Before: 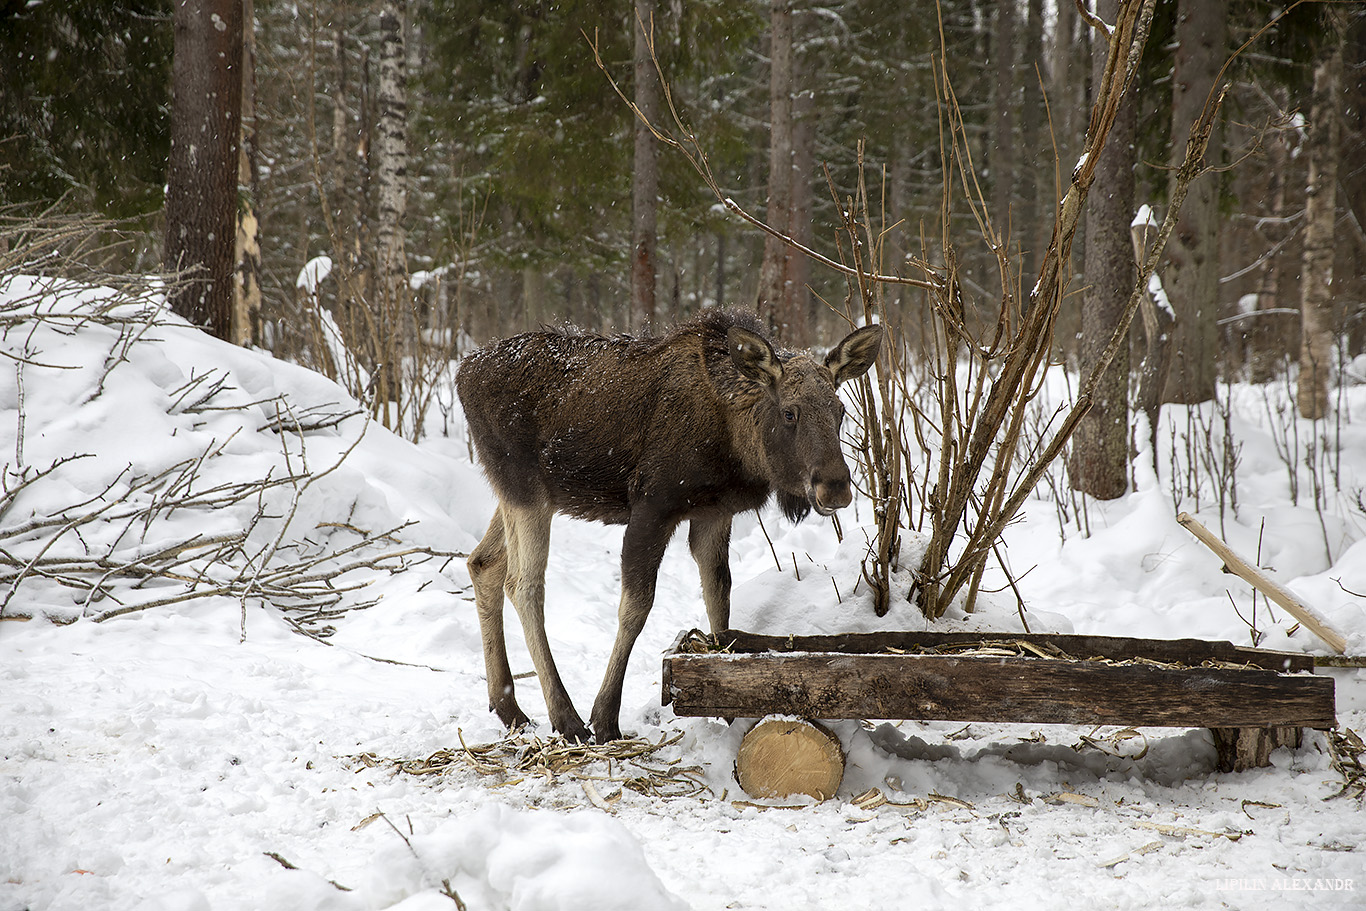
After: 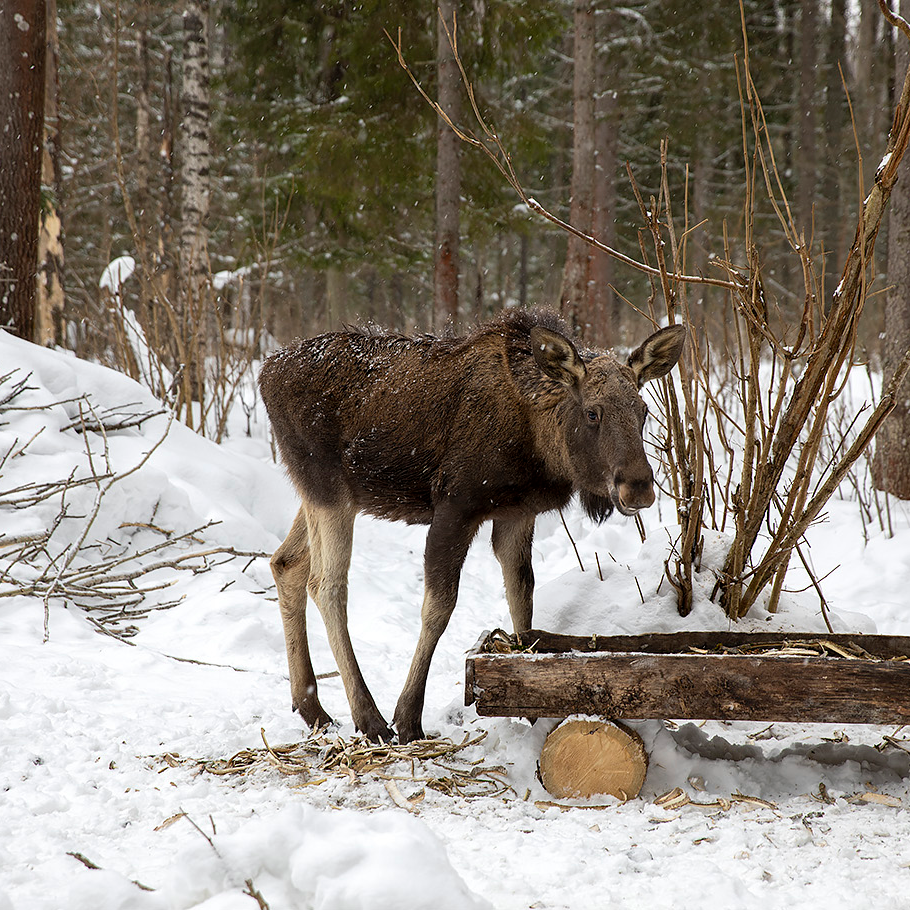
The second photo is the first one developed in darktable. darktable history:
crop and rotate: left 14.474%, right 18.897%
